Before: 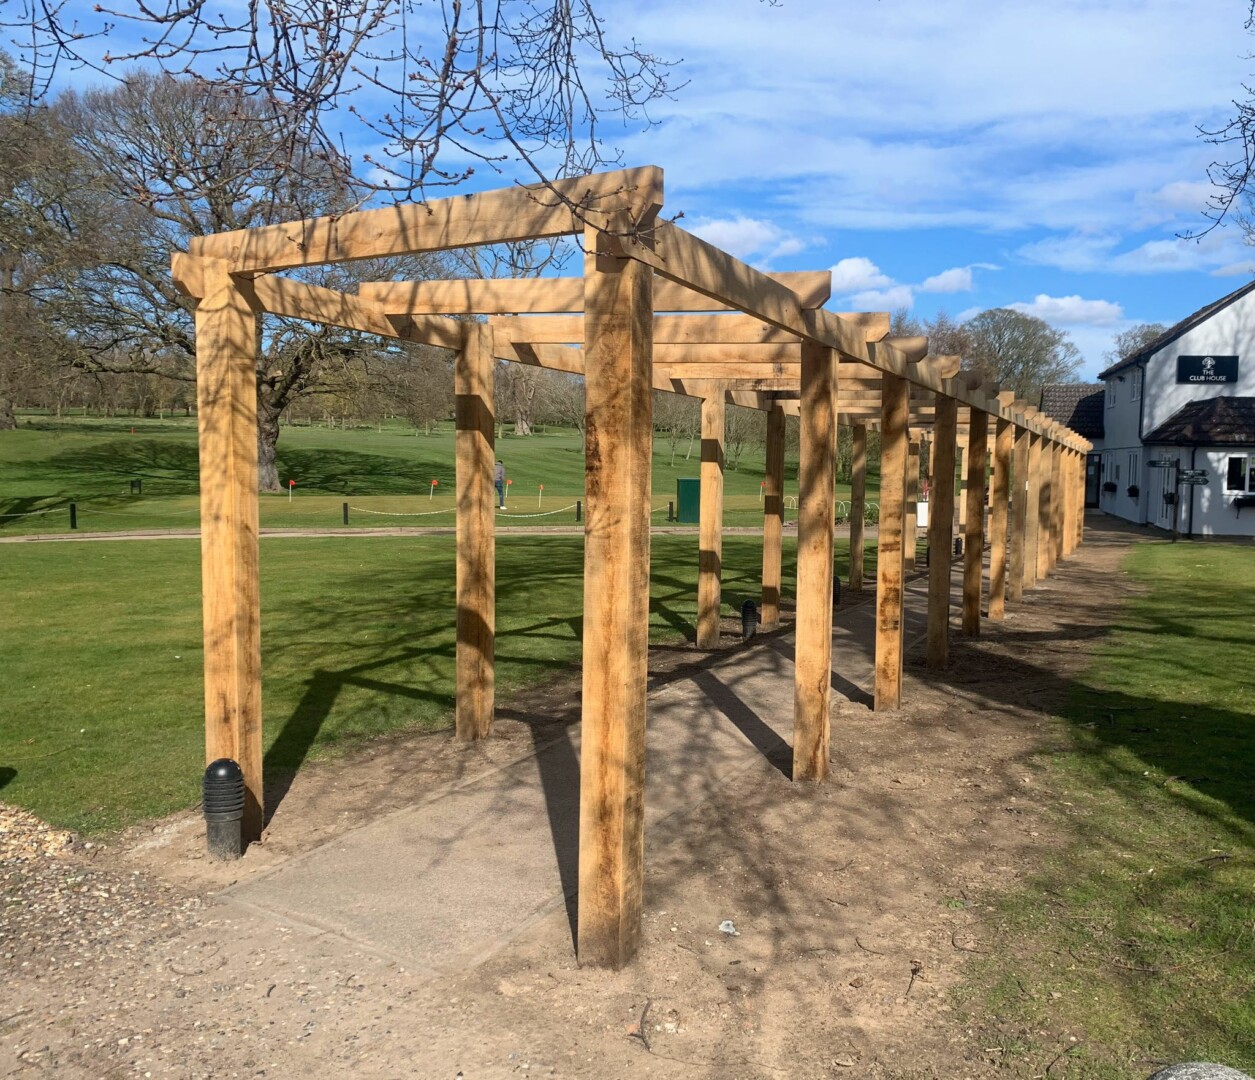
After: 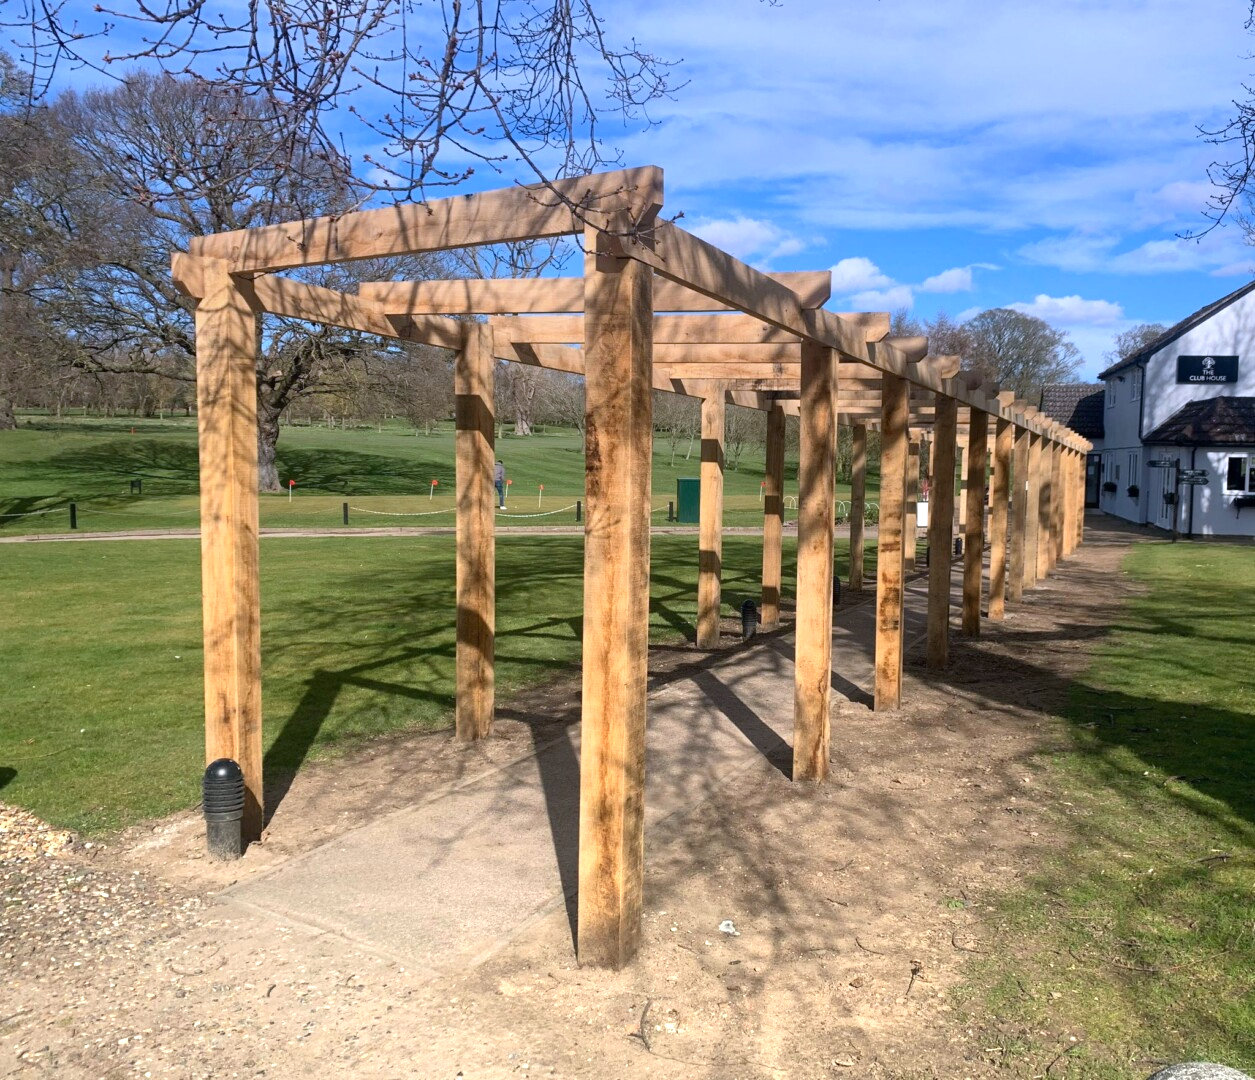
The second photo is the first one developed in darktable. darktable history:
graduated density: hue 238.83°, saturation 50%
exposure: exposure 0.6 EV, compensate highlight preservation false
